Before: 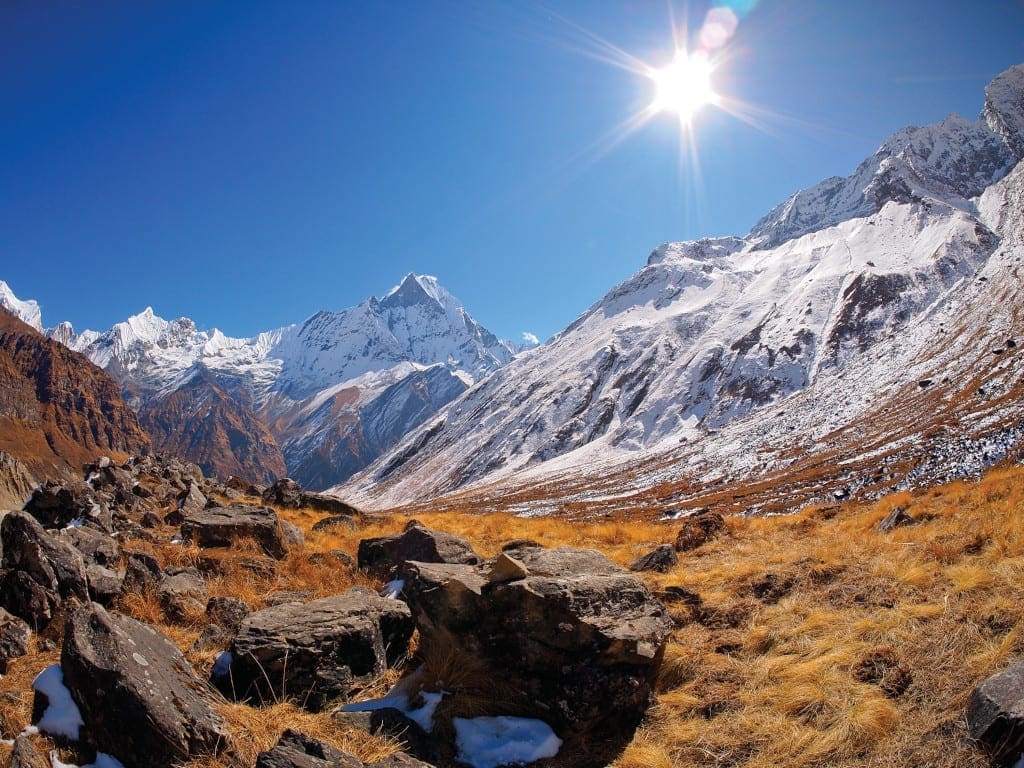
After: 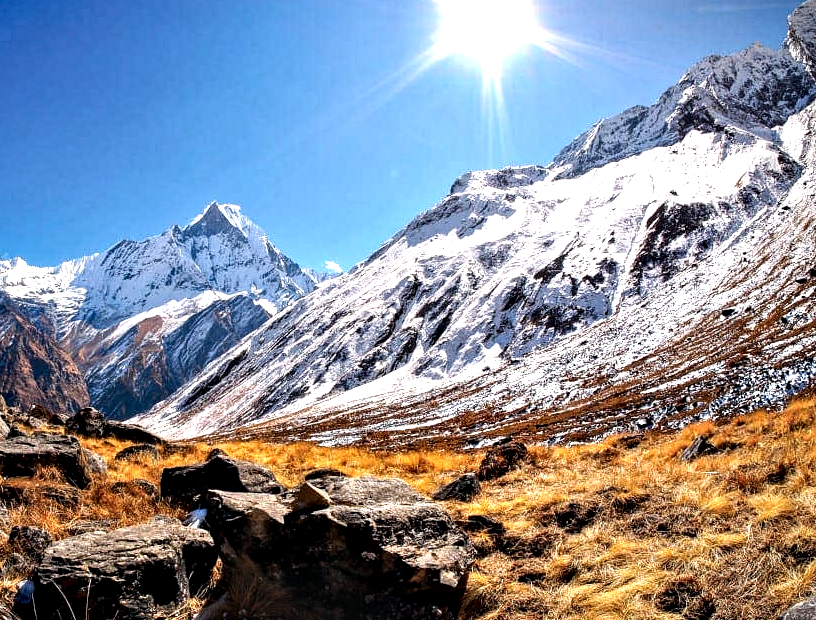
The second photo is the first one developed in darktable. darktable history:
crop: left 19.249%, top 9.325%, right 0.001%, bottom 9.637%
local contrast: detail 130%
tone equalizer: -8 EV -0.76 EV, -7 EV -0.72 EV, -6 EV -0.618 EV, -5 EV -0.402 EV, -3 EV 0.38 EV, -2 EV 0.6 EV, -1 EV 0.7 EV, +0 EV 0.746 EV, edges refinement/feathering 500, mask exposure compensation -1.57 EV, preserve details no
contrast equalizer: y [[0.6 ×6], [0.55 ×6], [0 ×6], [0 ×6], [0 ×6]]
